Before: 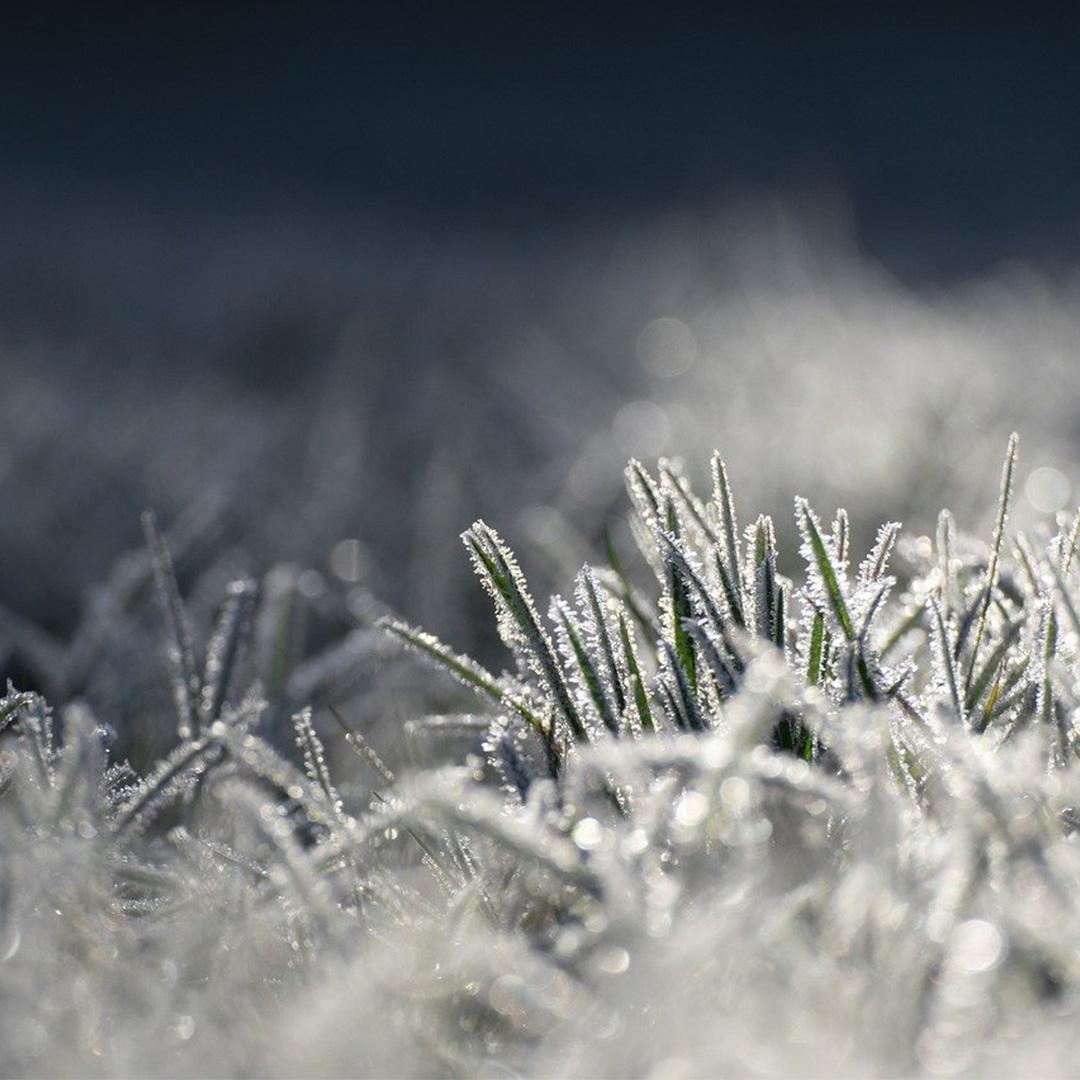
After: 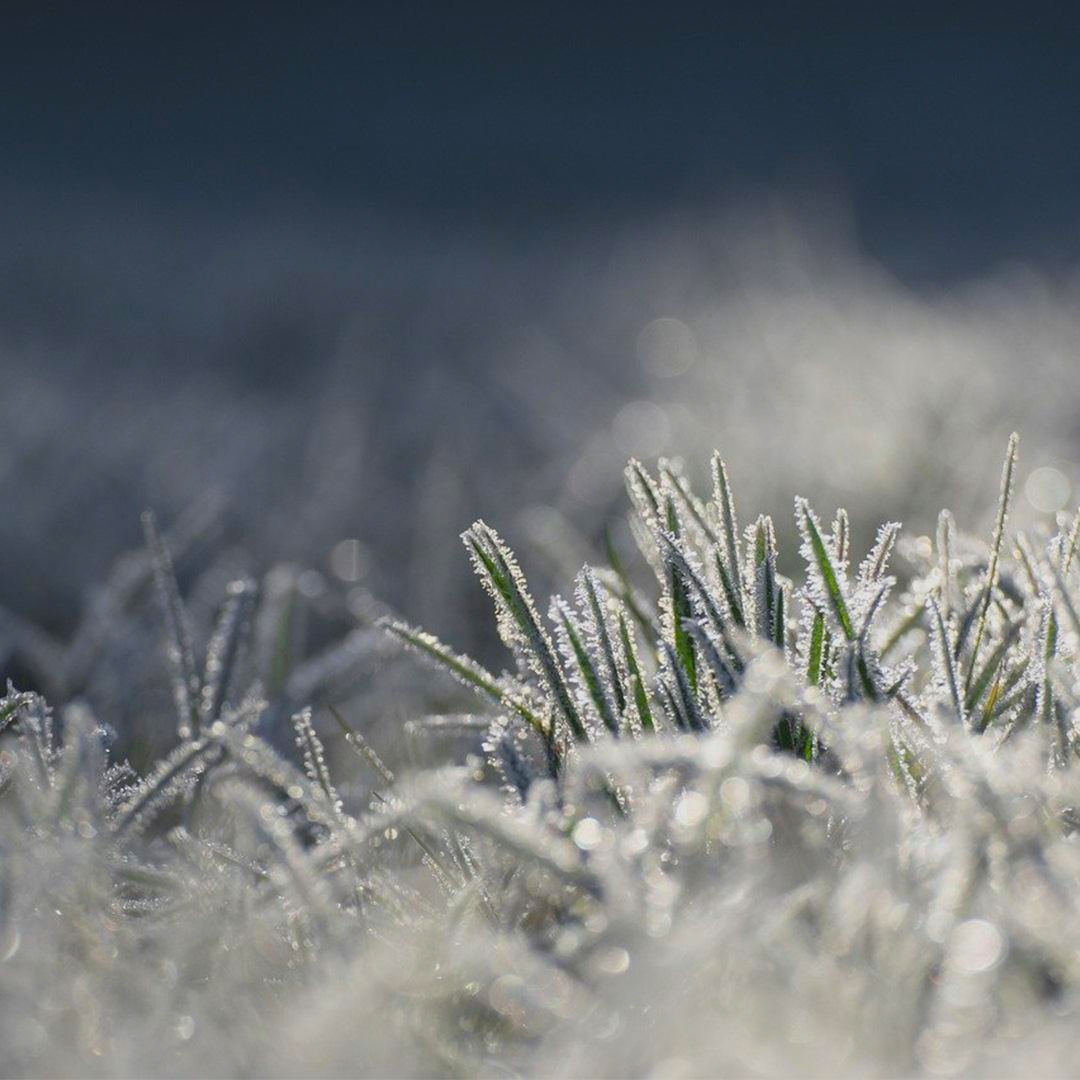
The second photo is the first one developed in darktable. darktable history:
contrast brightness saturation: contrast -0.19, saturation 0.187
